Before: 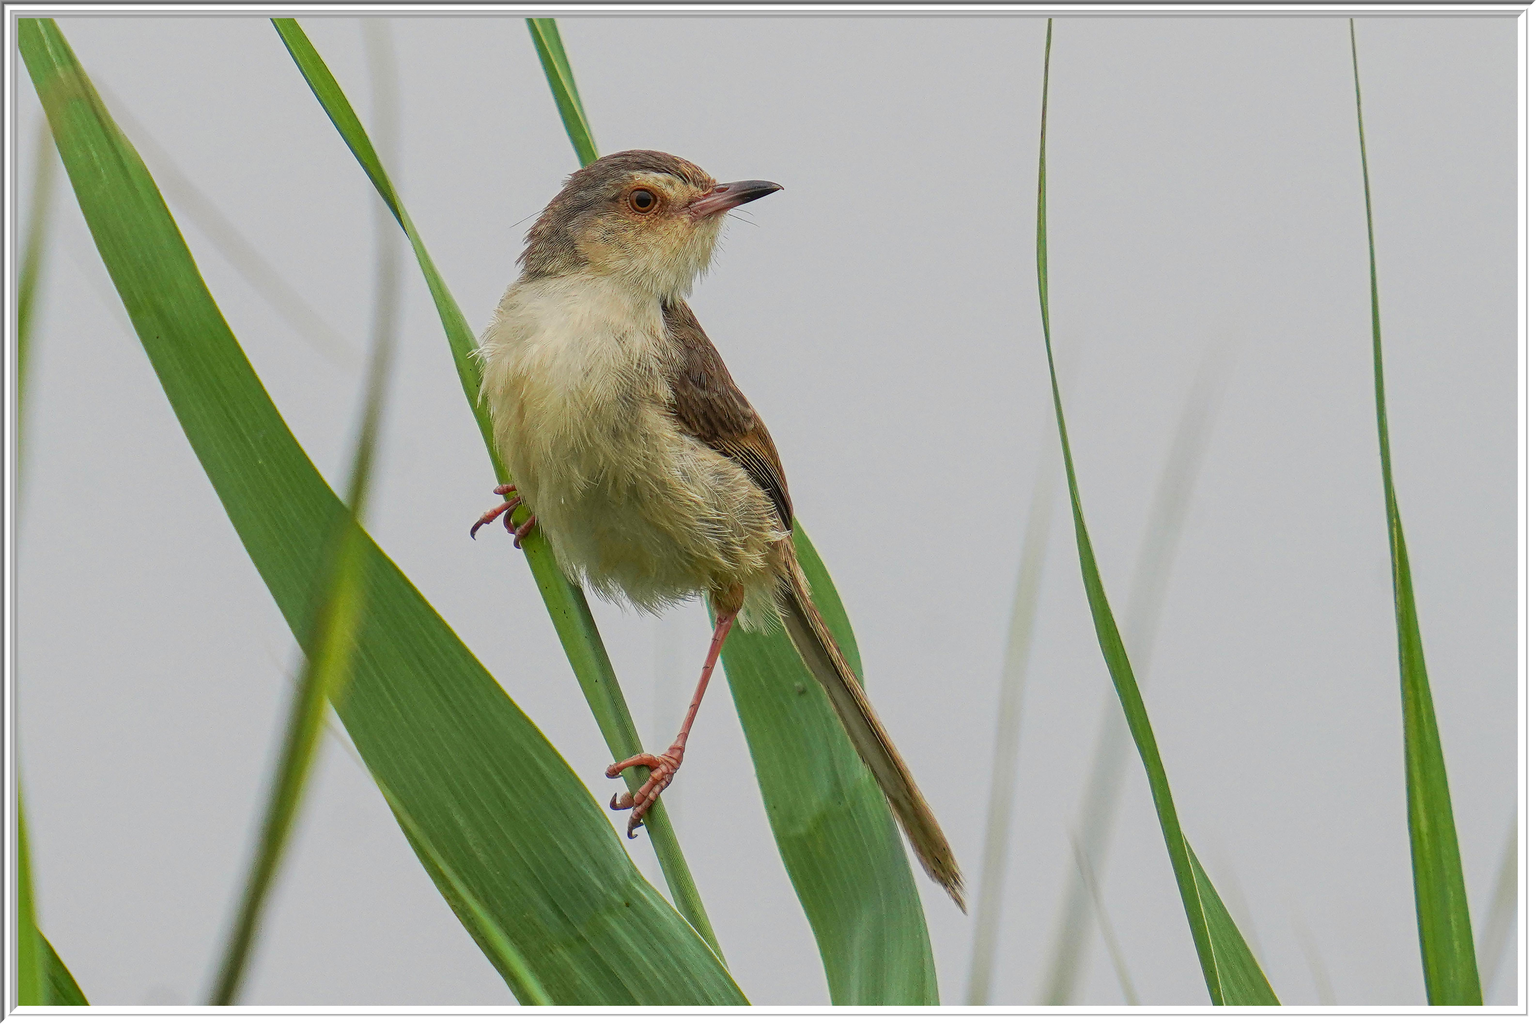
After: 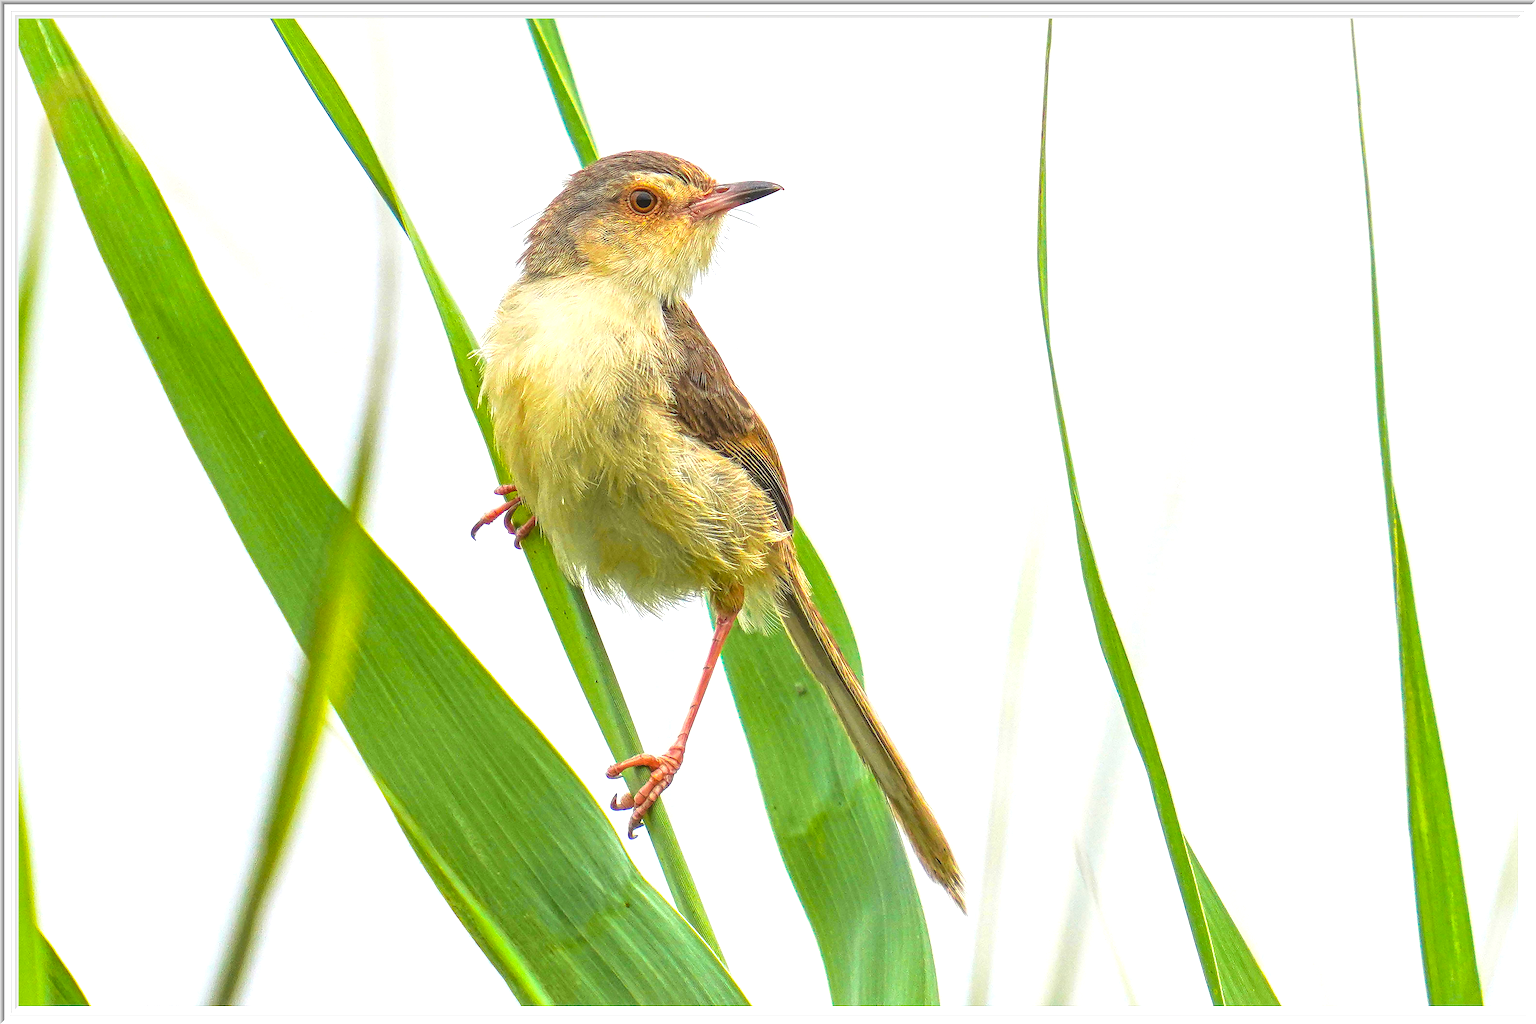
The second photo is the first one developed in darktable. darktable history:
exposure: black level correction 0, exposure 1.122 EV, compensate highlight preservation false
tone equalizer: edges refinement/feathering 500, mask exposure compensation -1.24 EV, preserve details no
color balance rgb: linear chroma grading › shadows -29.687%, linear chroma grading › global chroma 34.646%, perceptual saturation grading › global saturation 0.398%, global vibrance 20%
local contrast: detail 109%
